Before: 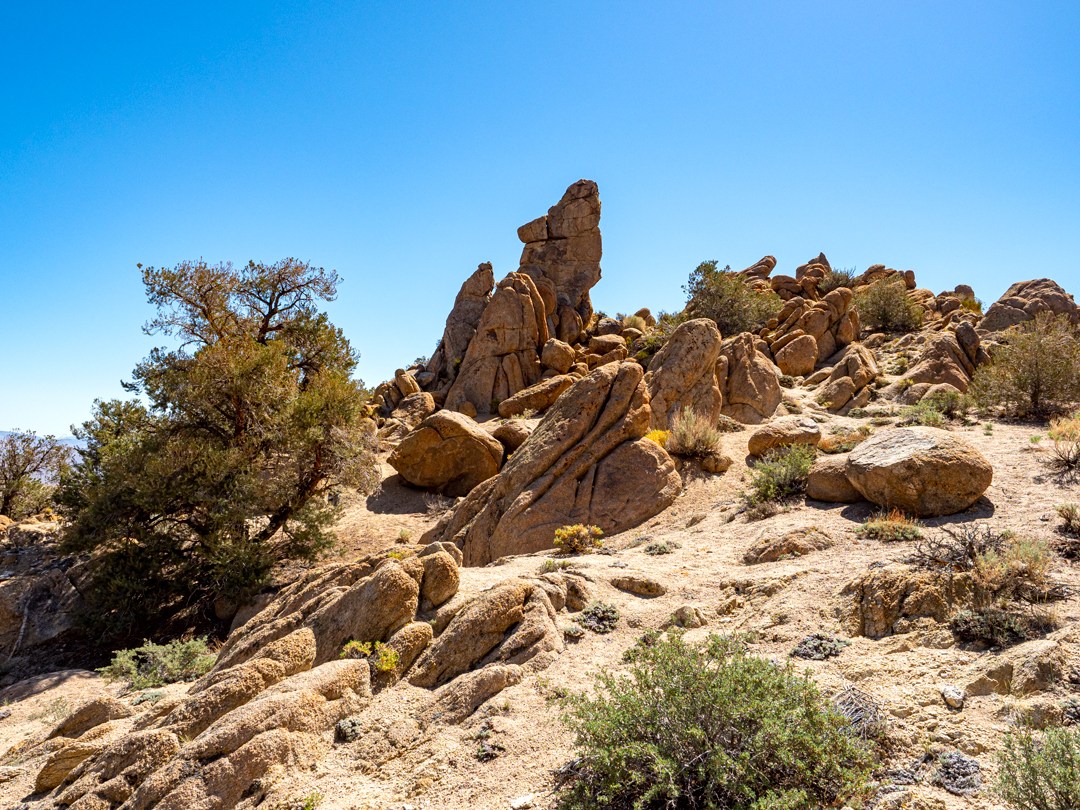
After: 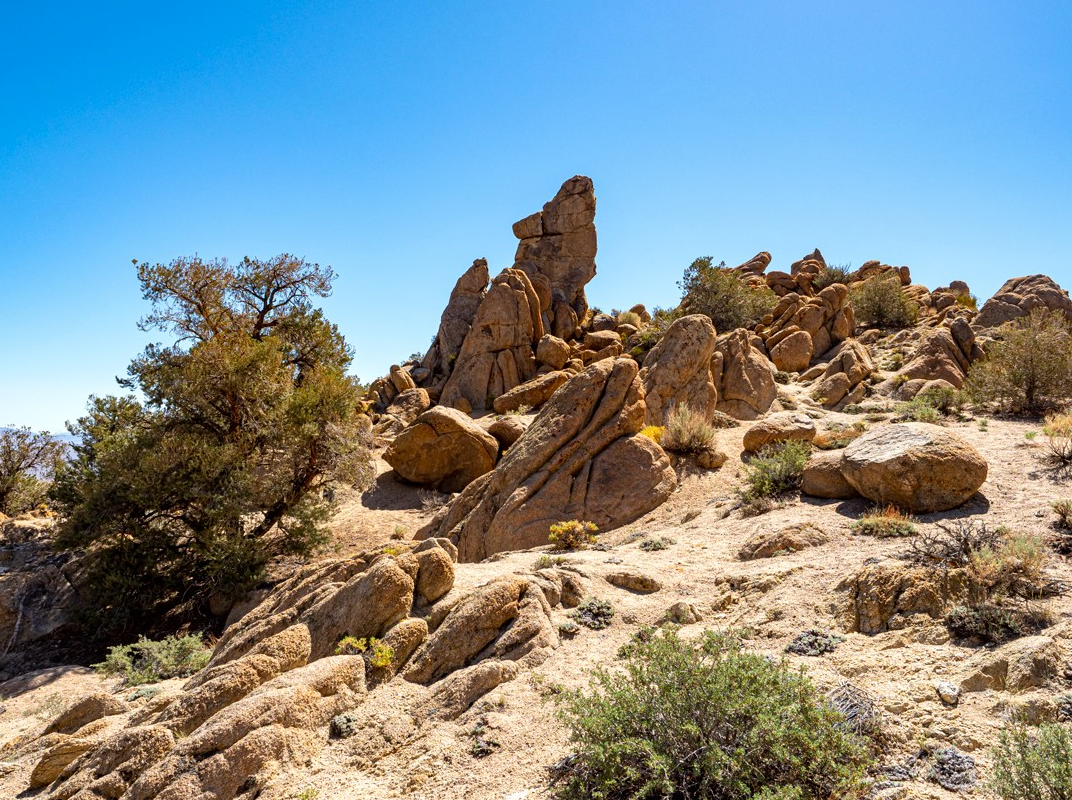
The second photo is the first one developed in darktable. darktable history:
crop: left 0.476%, top 0.514%, right 0.233%, bottom 0.684%
shadows and highlights: shadows 2.69, highlights -16.32, soften with gaussian
